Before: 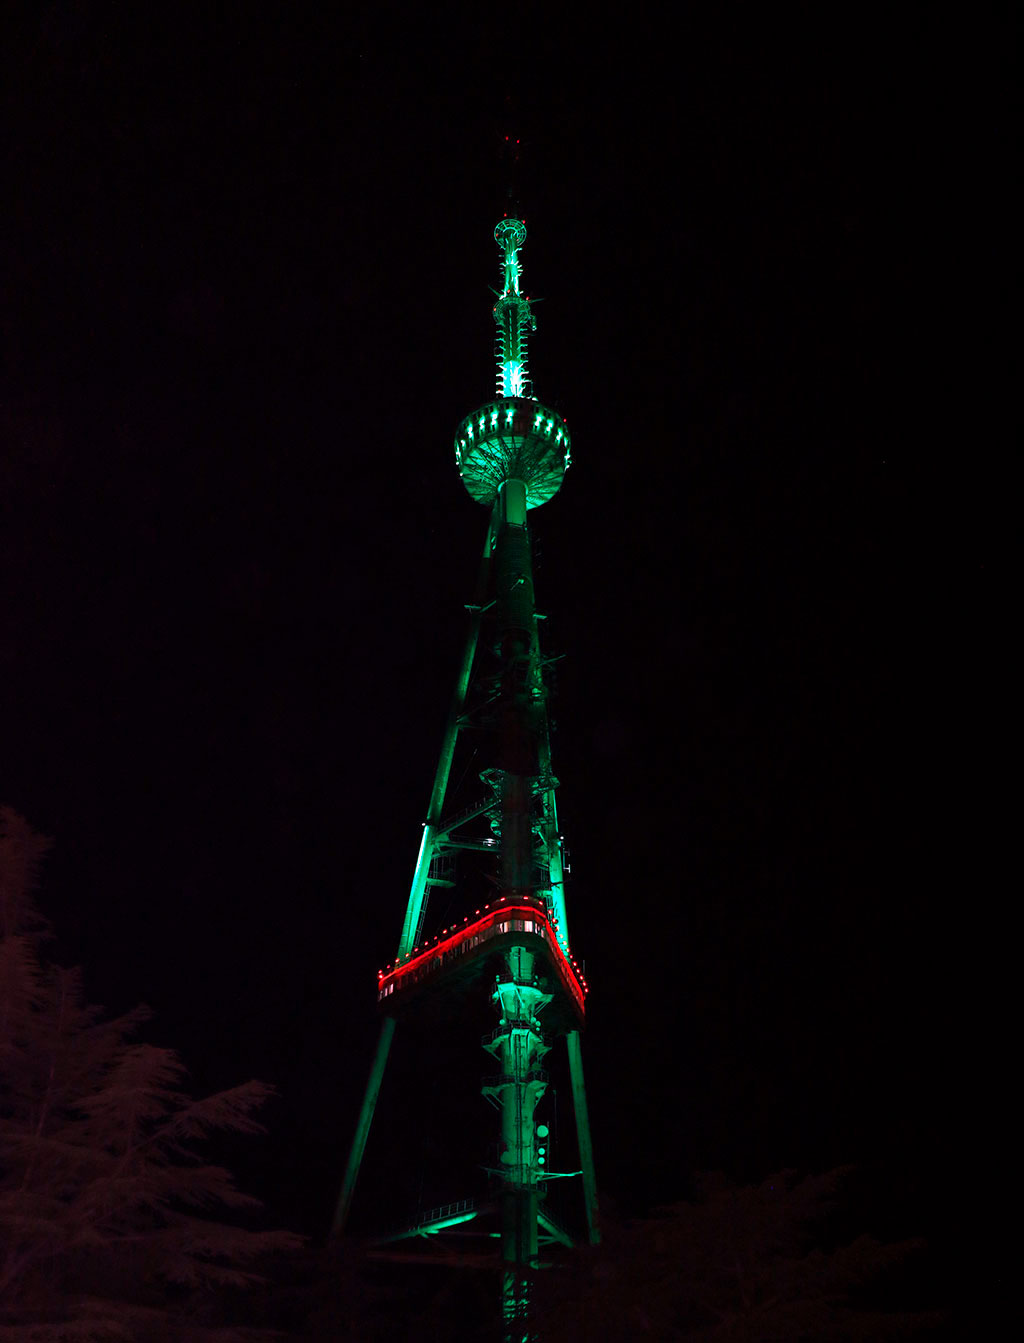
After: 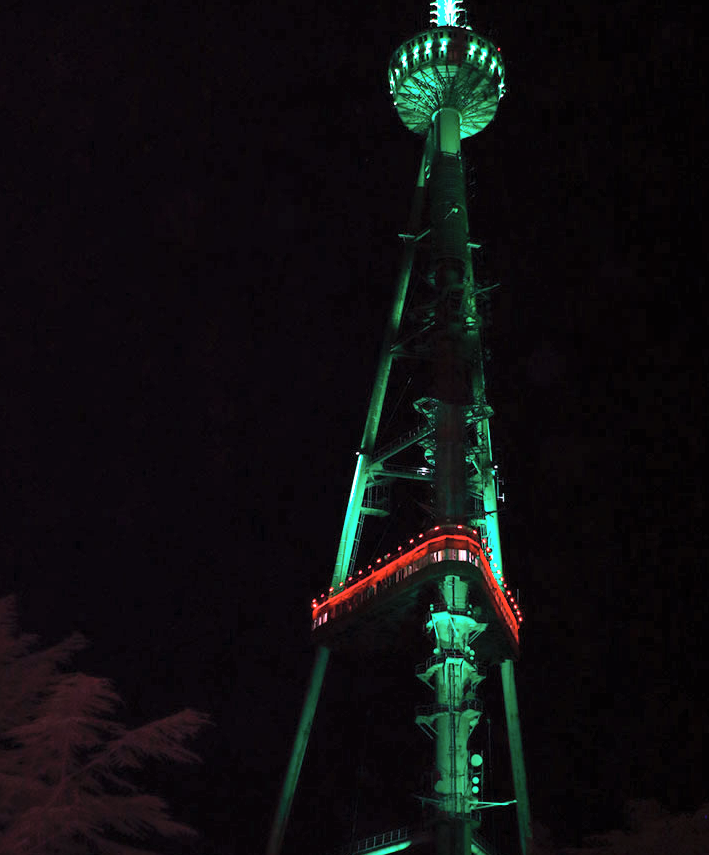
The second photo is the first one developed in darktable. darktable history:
tone equalizer: on, module defaults
crop: left 6.488%, top 27.668%, right 24.183%, bottom 8.656%
white balance: red 1.004, blue 1.024
contrast brightness saturation: contrast 0.14, brightness 0.21
